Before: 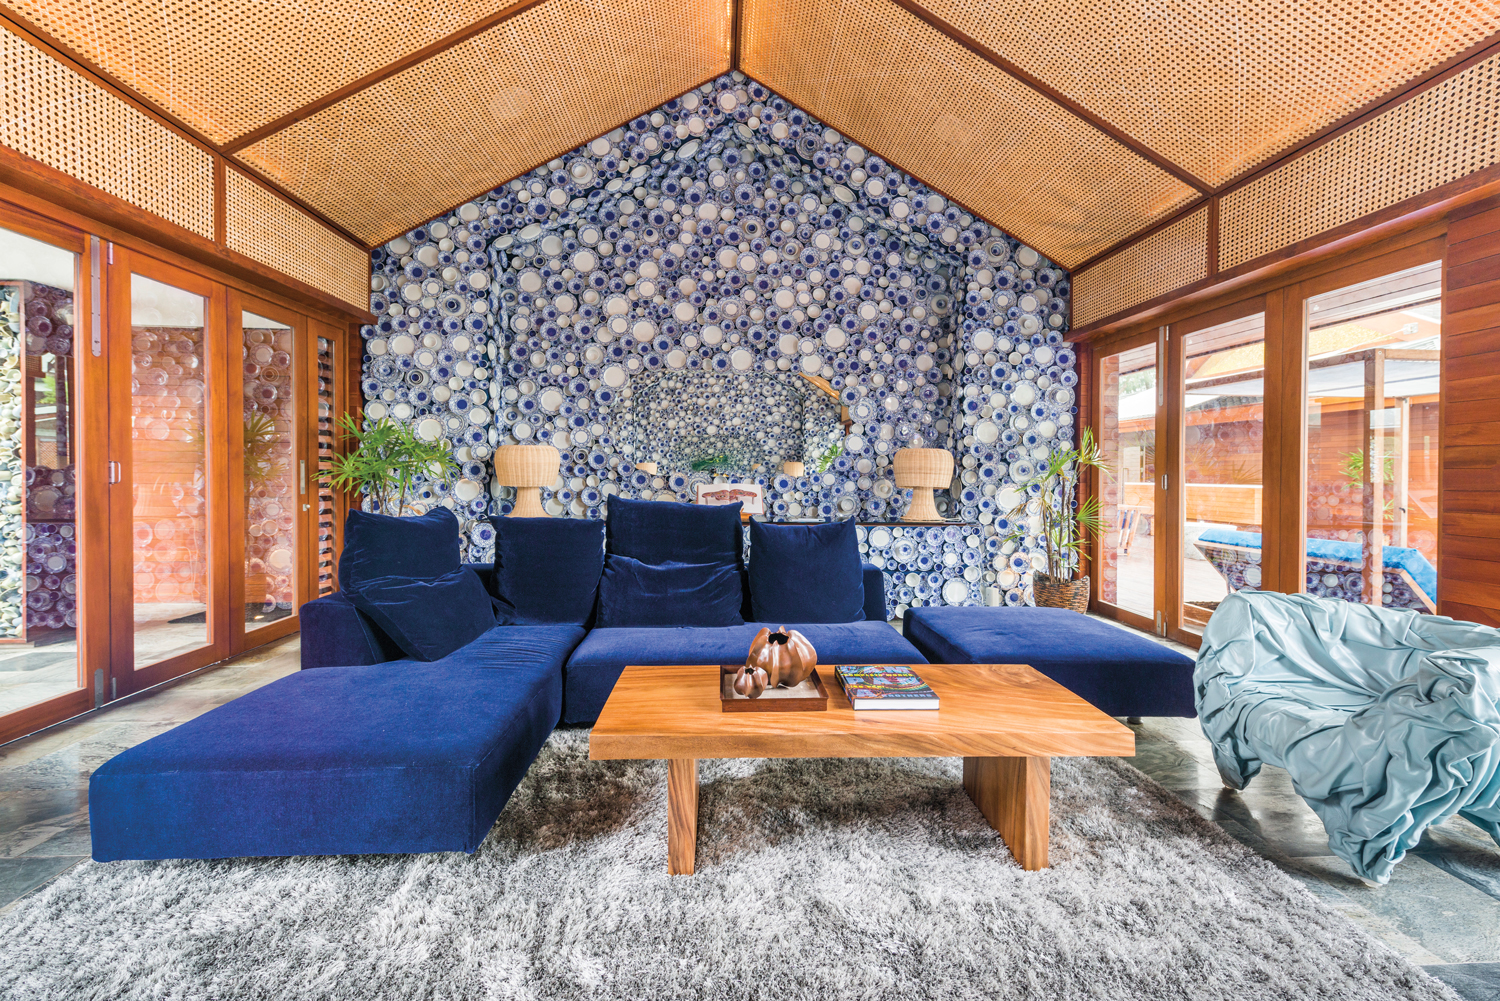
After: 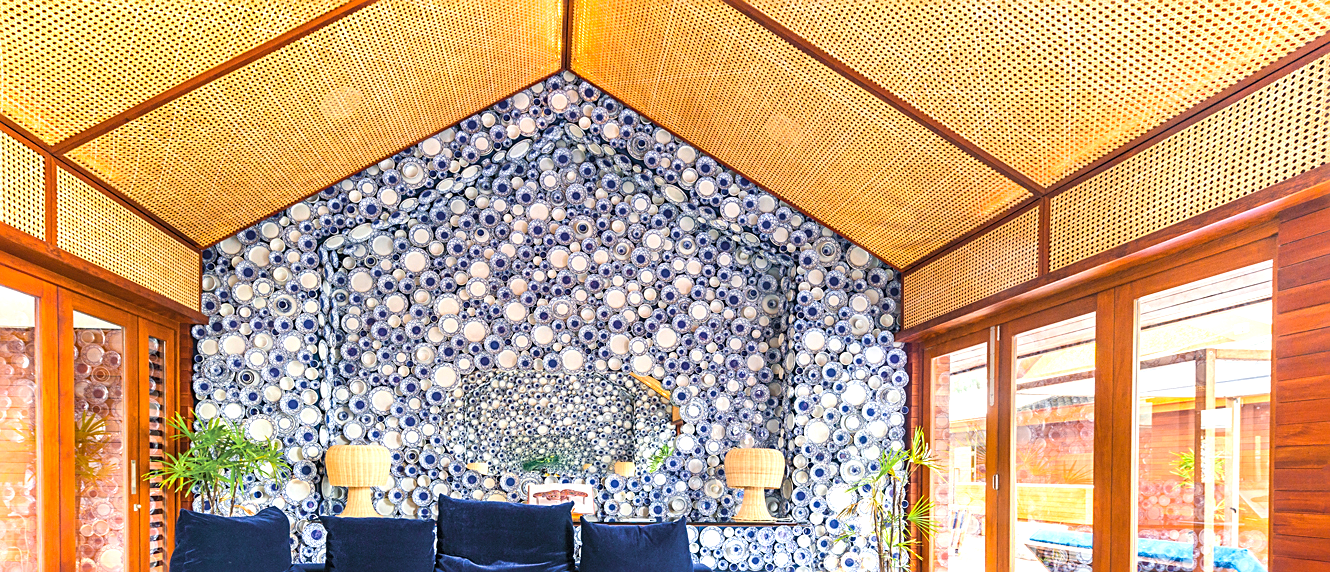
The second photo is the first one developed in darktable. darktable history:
crop and rotate: left 11.319%, bottom 42.794%
exposure: exposure 0.606 EV, compensate highlight preservation false
sharpen: on, module defaults
color zones: curves: ch0 [(0.224, 0.526) (0.75, 0.5)]; ch1 [(0.055, 0.526) (0.224, 0.761) (0.377, 0.526) (0.75, 0.5)]
